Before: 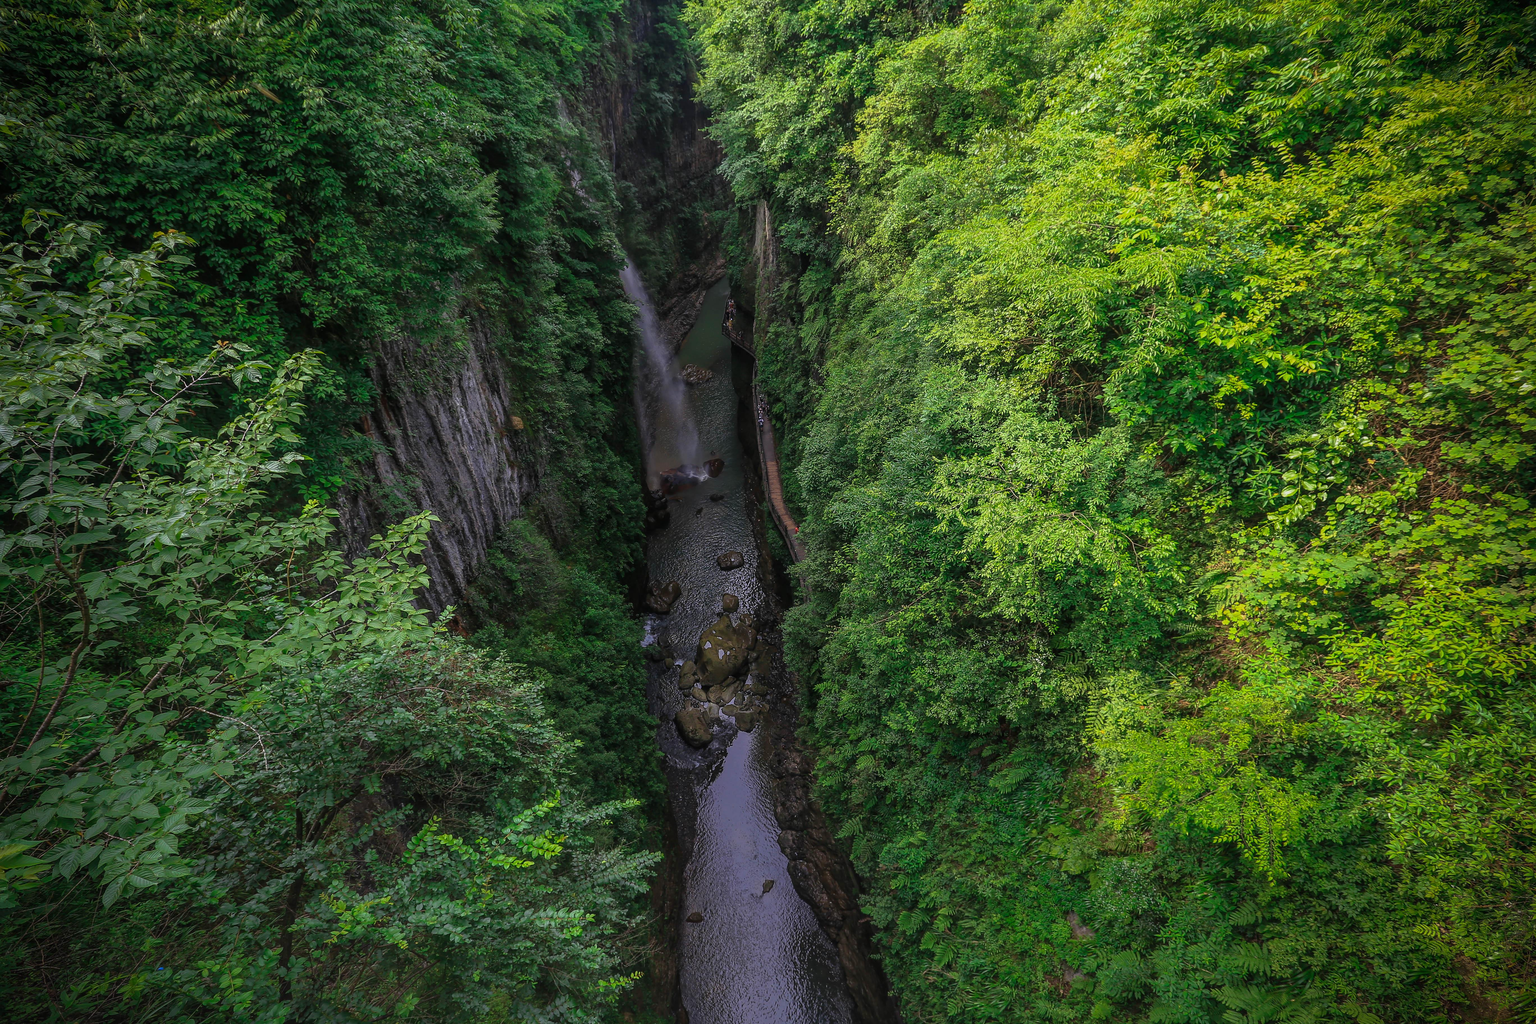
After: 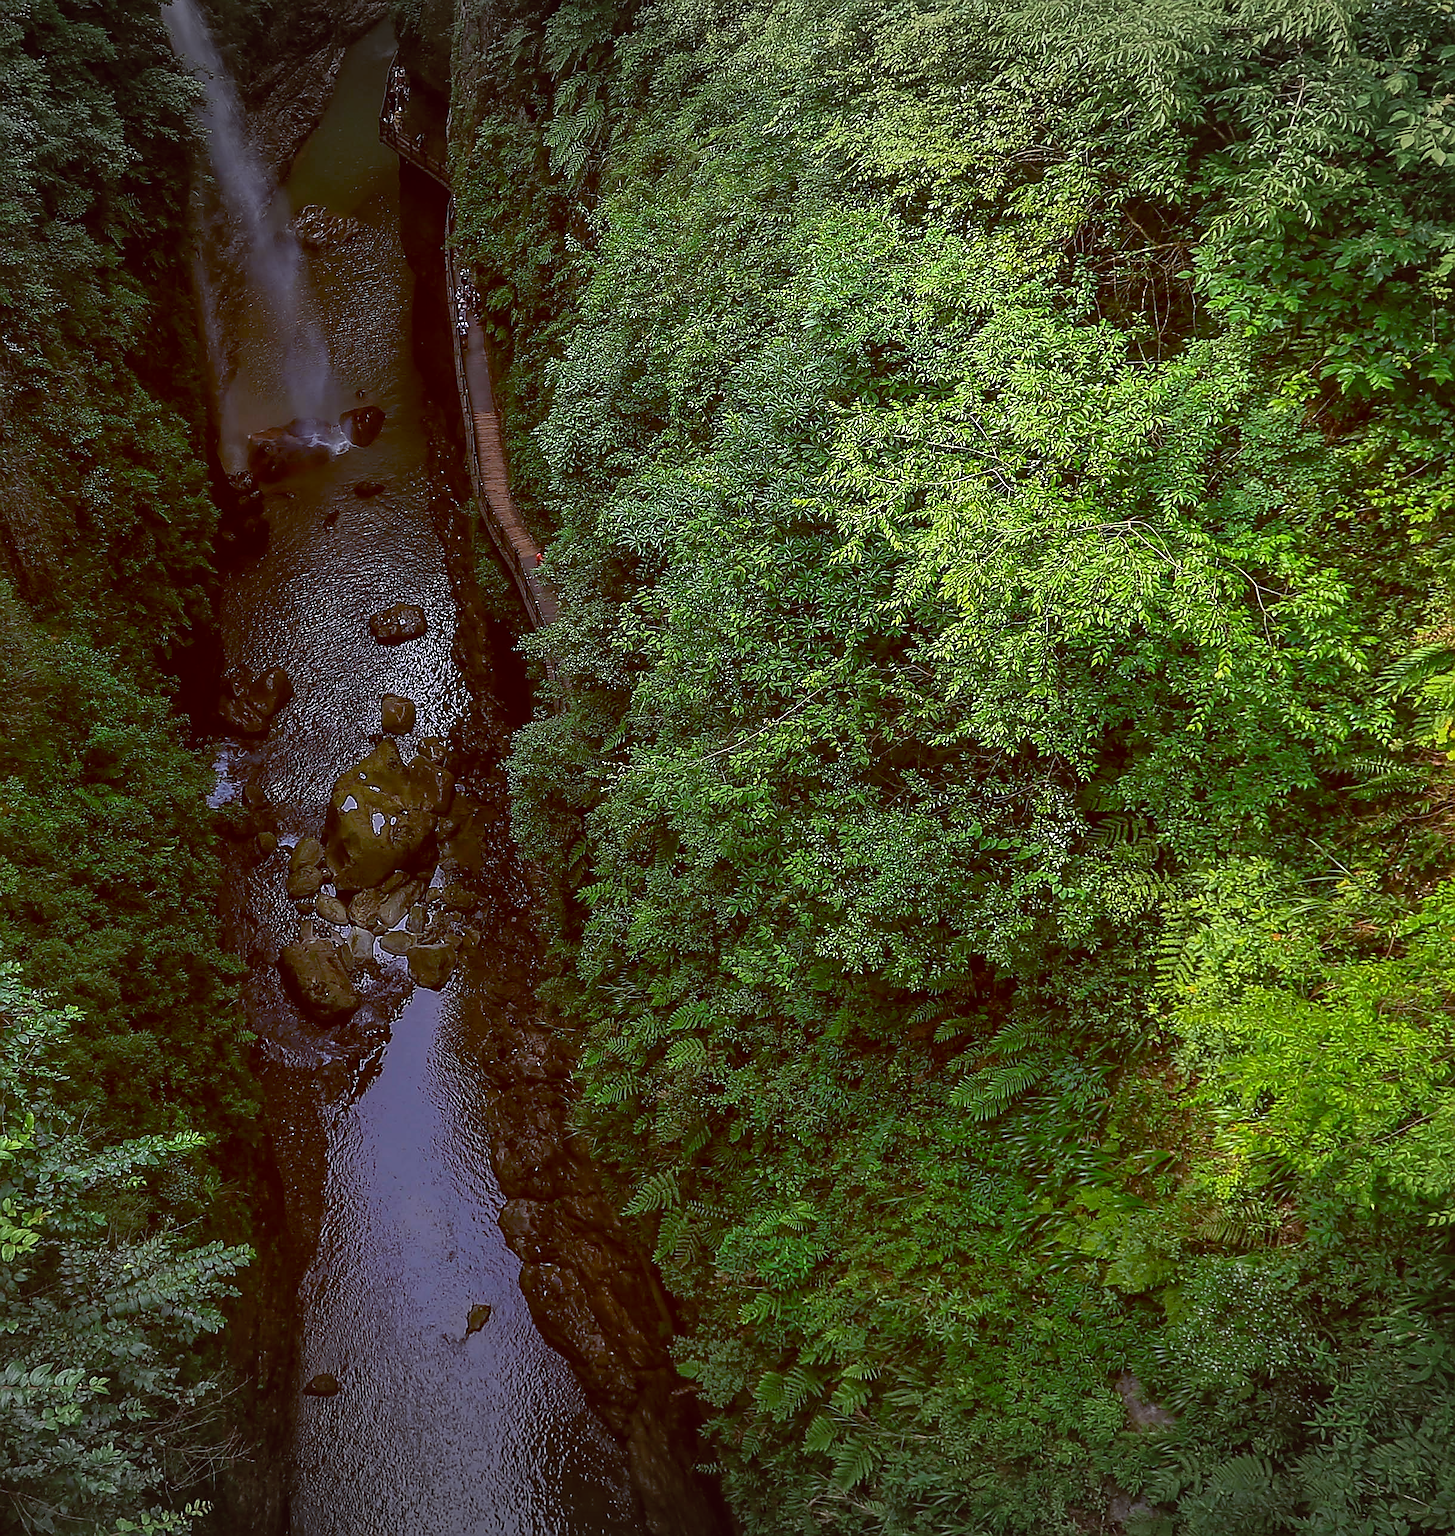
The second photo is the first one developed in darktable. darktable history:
crop: left 35.432%, top 26.233%, right 20.145%, bottom 3.432%
color balance: lift [1, 1.015, 1.004, 0.985], gamma [1, 0.958, 0.971, 1.042], gain [1, 0.956, 0.977, 1.044]
sharpen: radius 1.4, amount 1.25, threshold 0.7
vignetting: fall-off start 100%, brightness -0.282, width/height ratio 1.31
